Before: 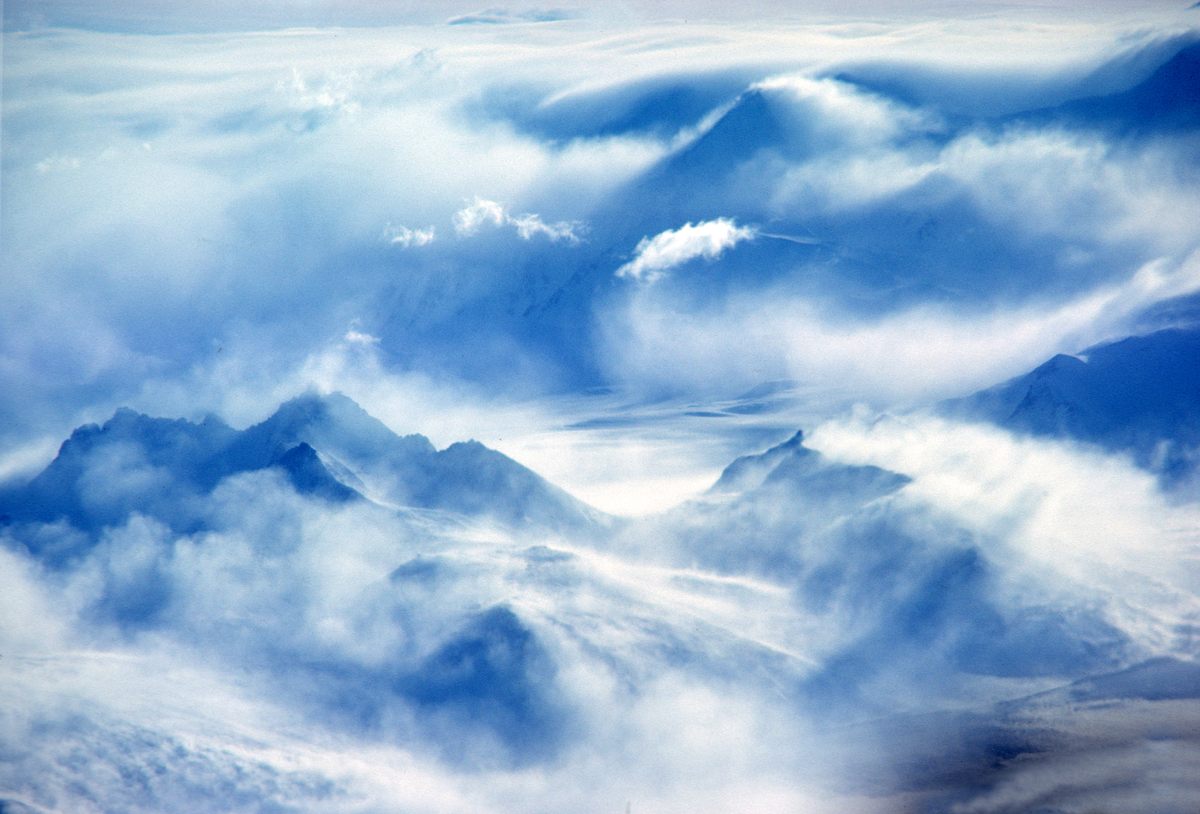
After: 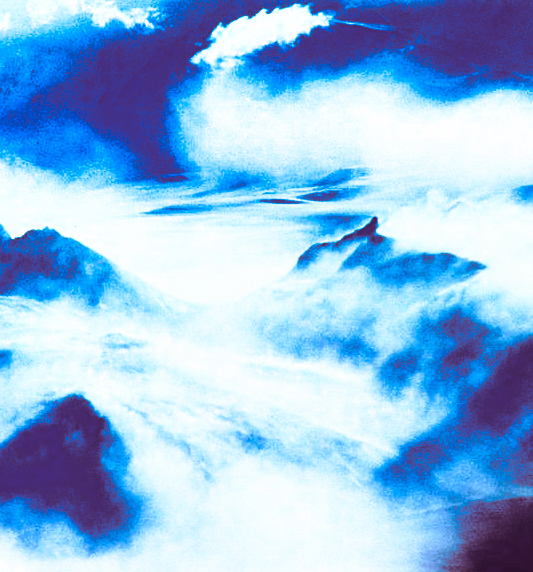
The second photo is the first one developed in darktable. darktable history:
white balance: red 0.982, blue 1.018
contrast brightness saturation: contrast 0.77, brightness -1, saturation 1
filmic rgb: black relative exposure -4.91 EV, white relative exposure 2.84 EV, hardness 3.7
crop: left 35.432%, top 26.233%, right 20.145%, bottom 3.432%
split-toning: highlights › hue 180°
